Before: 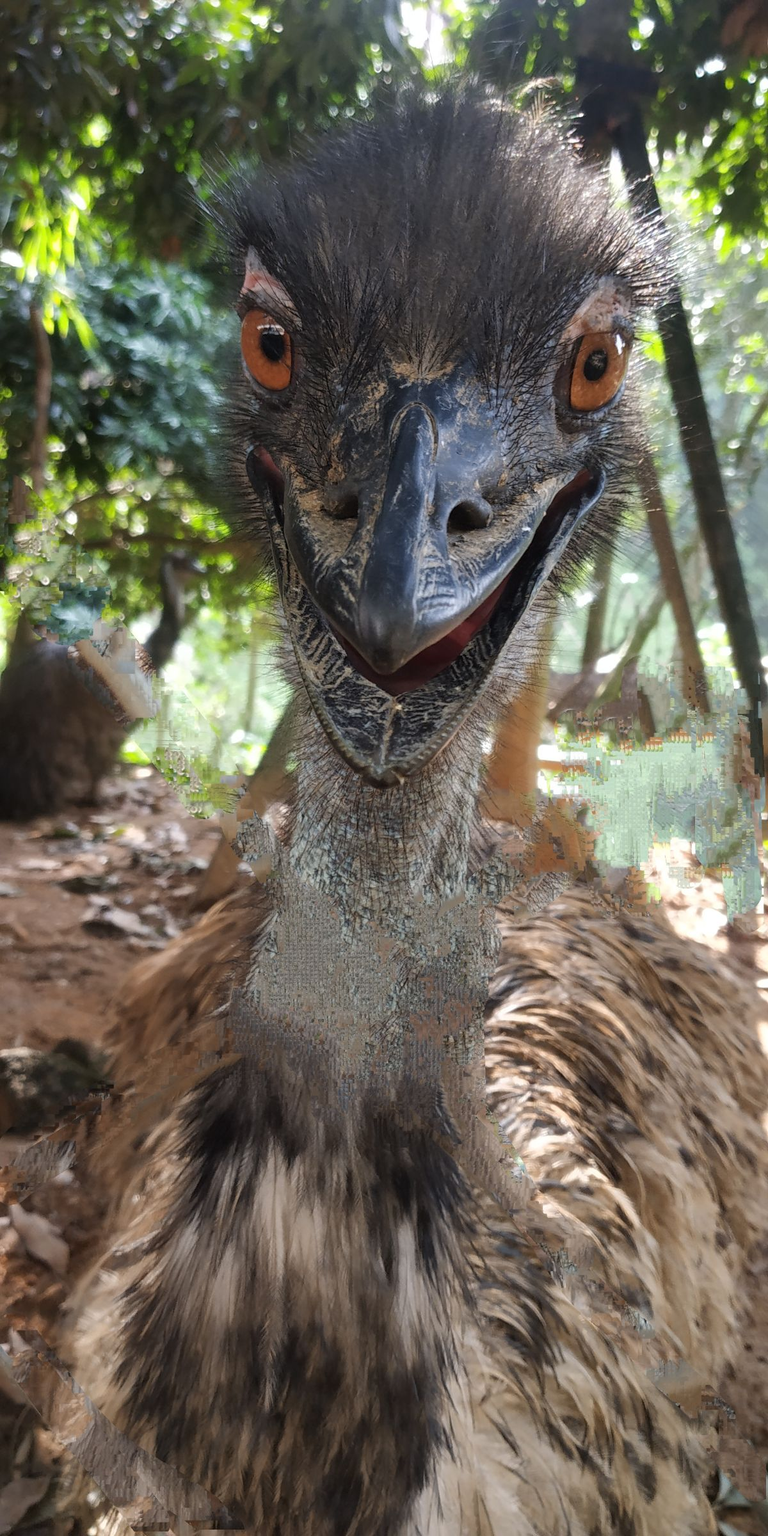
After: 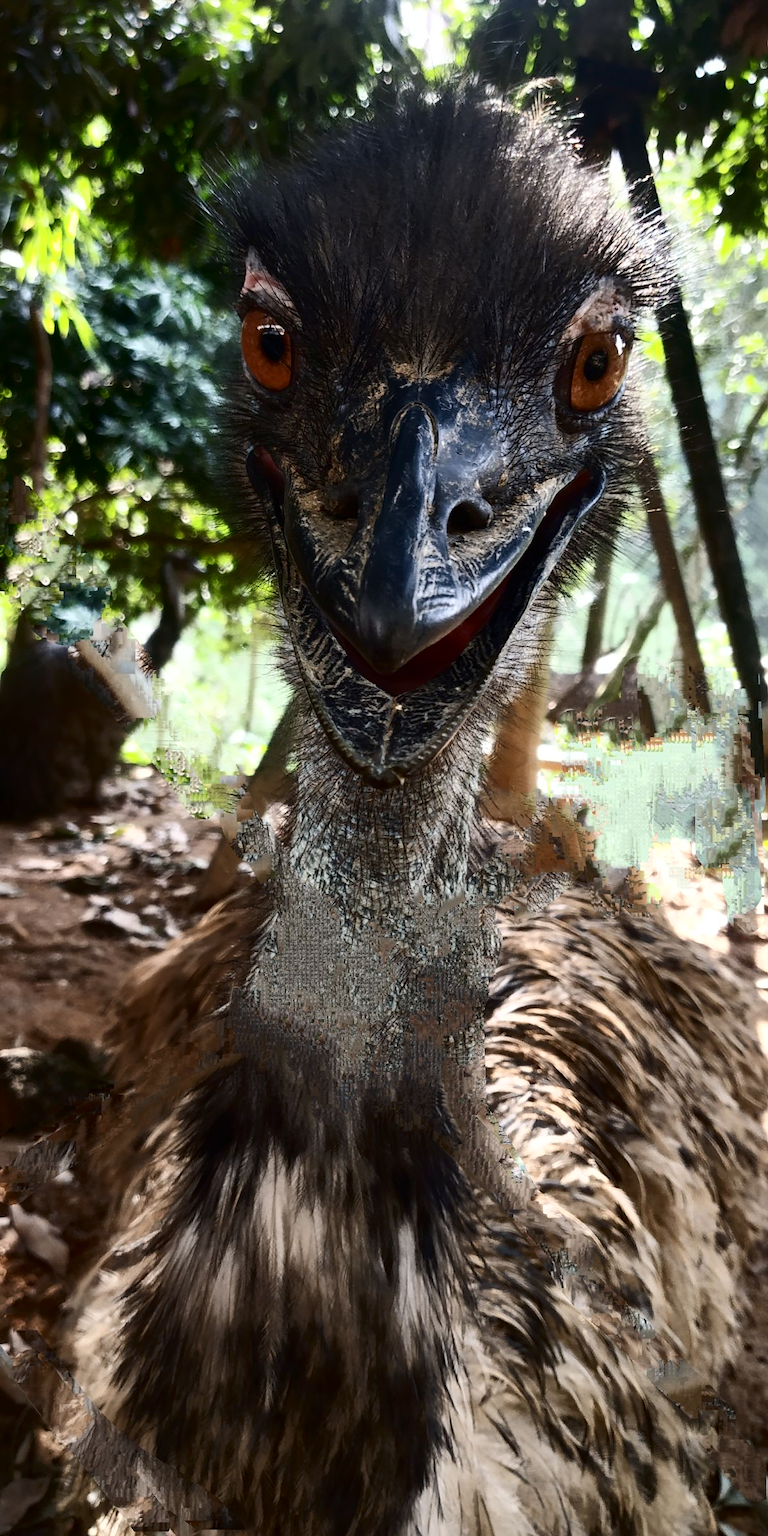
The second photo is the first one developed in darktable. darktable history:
tone curve: curves: ch0 [(0, 0) (0.003, 0.003) (0.011, 0.005) (0.025, 0.005) (0.044, 0.008) (0.069, 0.015) (0.1, 0.023) (0.136, 0.032) (0.177, 0.046) (0.224, 0.072) (0.277, 0.124) (0.335, 0.174) (0.399, 0.253) (0.468, 0.365) (0.543, 0.519) (0.623, 0.675) (0.709, 0.805) (0.801, 0.908) (0.898, 0.97) (1, 1)], color space Lab, independent channels, preserve colors none
